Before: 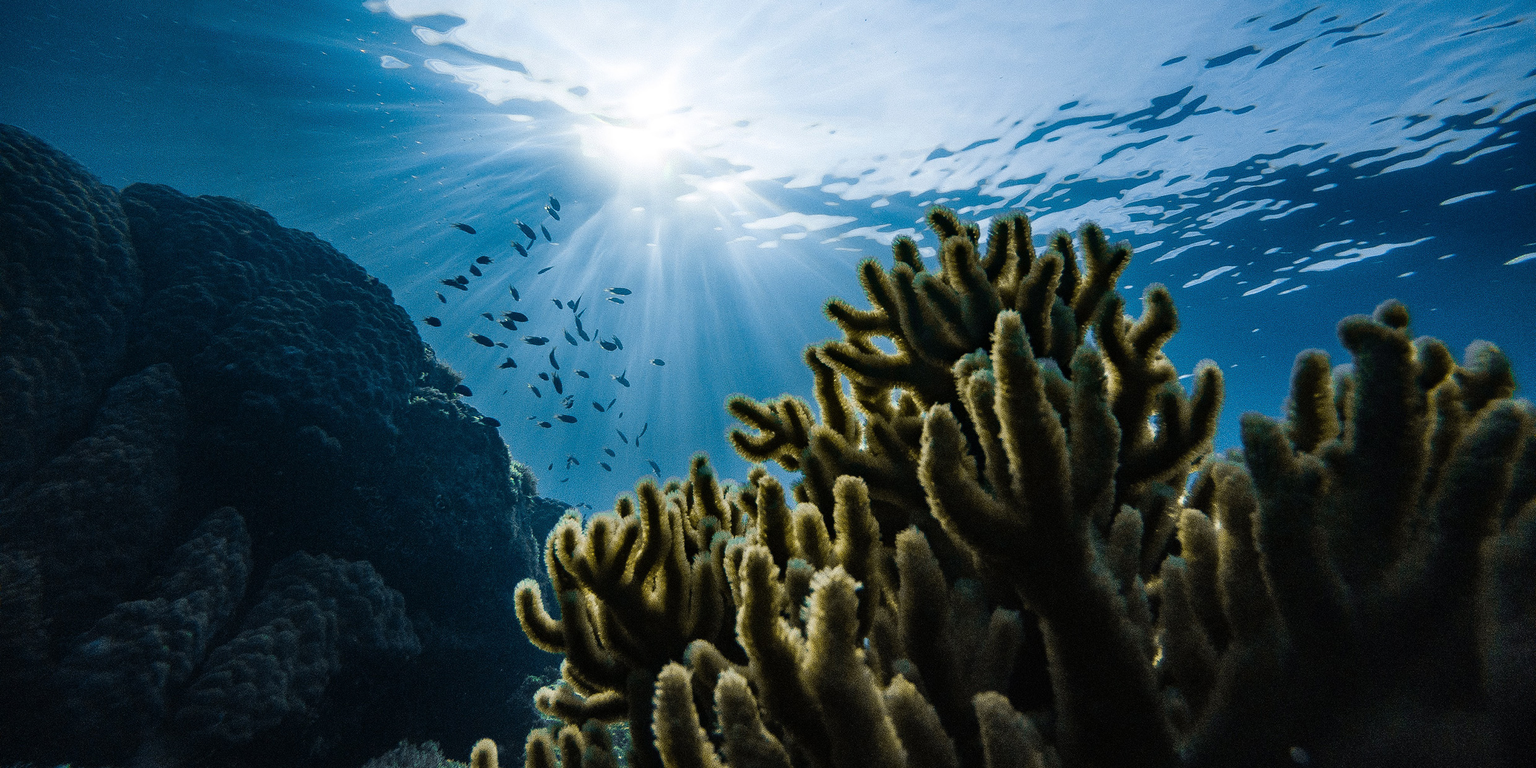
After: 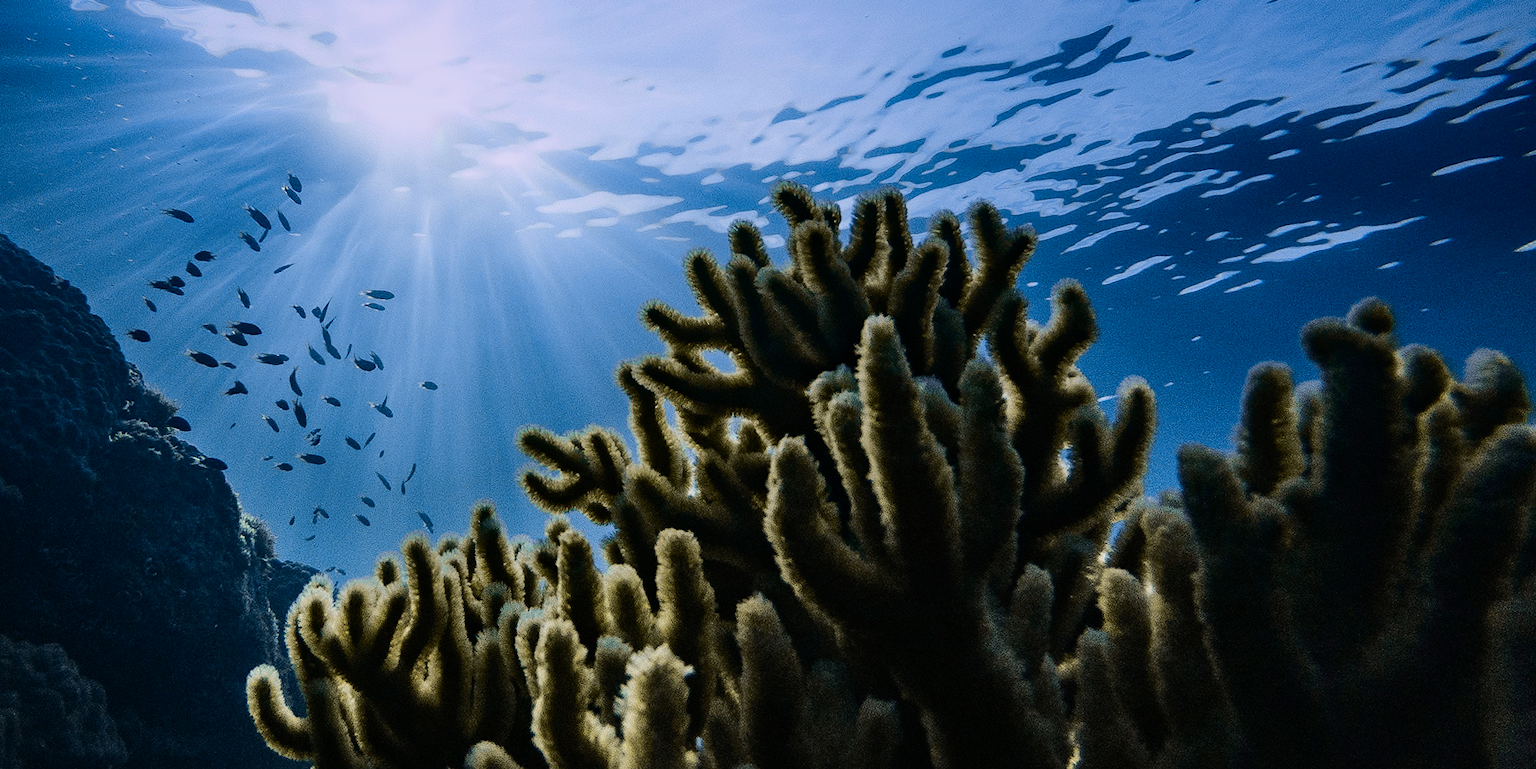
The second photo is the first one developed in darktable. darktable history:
rotate and perspective: rotation -0.45°, automatic cropping original format, crop left 0.008, crop right 0.992, crop top 0.012, crop bottom 0.988
crop and rotate: left 20.74%, top 7.912%, right 0.375%, bottom 13.378%
tone curve: curves: ch0 [(0, 0) (0.105, 0.068) (0.181, 0.14) (0.28, 0.259) (0.384, 0.404) (0.485, 0.531) (0.638, 0.681) (0.87, 0.883) (1, 0.977)]; ch1 [(0, 0) (0.161, 0.092) (0.35, 0.33) (0.379, 0.401) (0.456, 0.469) (0.501, 0.499) (0.516, 0.524) (0.562, 0.569) (0.635, 0.646) (1, 1)]; ch2 [(0, 0) (0.371, 0.362) (0.437, 0.437) (0.5, 0.5) (0.53, 0.524) (0.56, 0.561) (0.622, 0.606) (1, 1)], color space Lab, independent channels, preserve colors none
graduated density: hue 238.83°, saturation 50%
